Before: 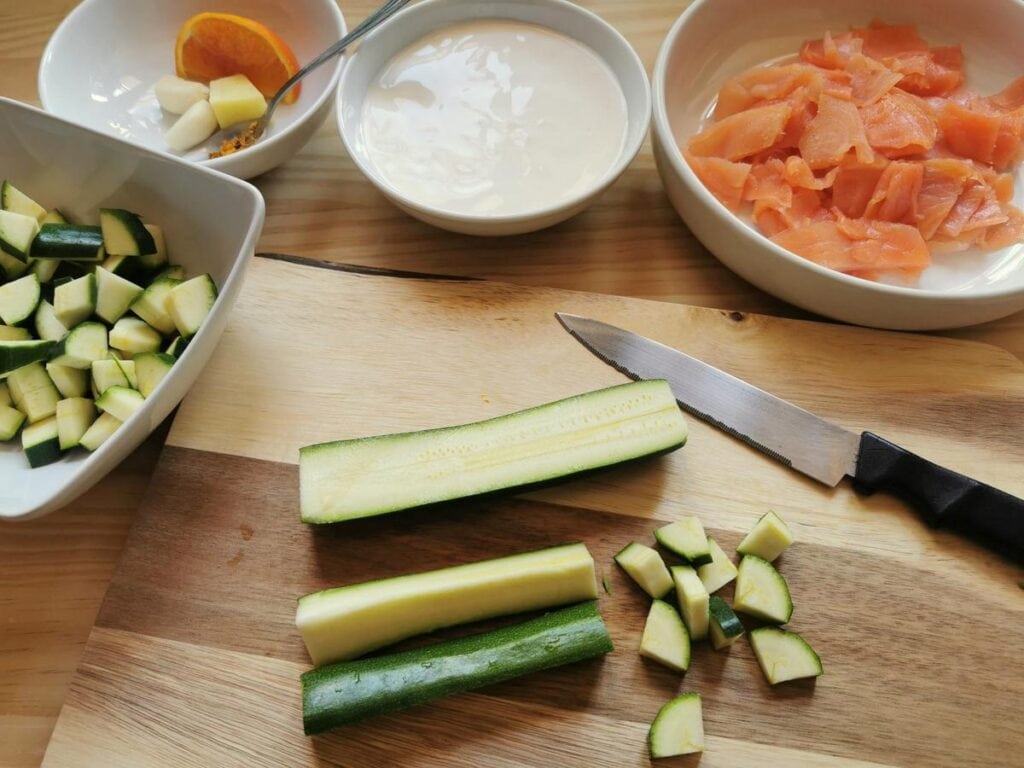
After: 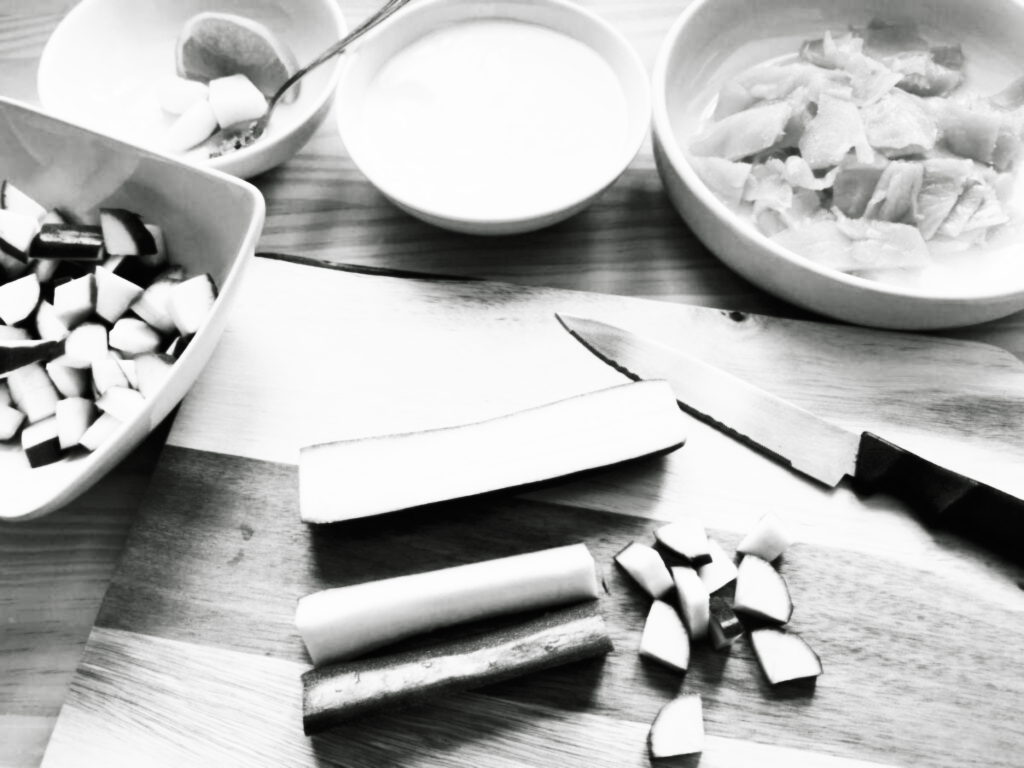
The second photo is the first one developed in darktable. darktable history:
color balance rgb: shadows lift › chroma 1%, shadows lift › hue 113°, highlights gain › chroma 0.2%, highlights gain › hue 333°, perceptual saturation grading › global saturation 20%, perceptual saturation grading › highlights -50%, perceptual saturation grading › shadows 25%, contrast -10%
lowpass: radius 0.76, contrast 1.56, saturation 0, unbound 0
base curve: curves: ch0 [(0, 0) (0.007, 0.004) (0.027, 0.03) (0.046, 0.07) (0.207, 0.54) (0.442, 0.872) (0.673, 0.972) (1, 1)], preserve colors none
